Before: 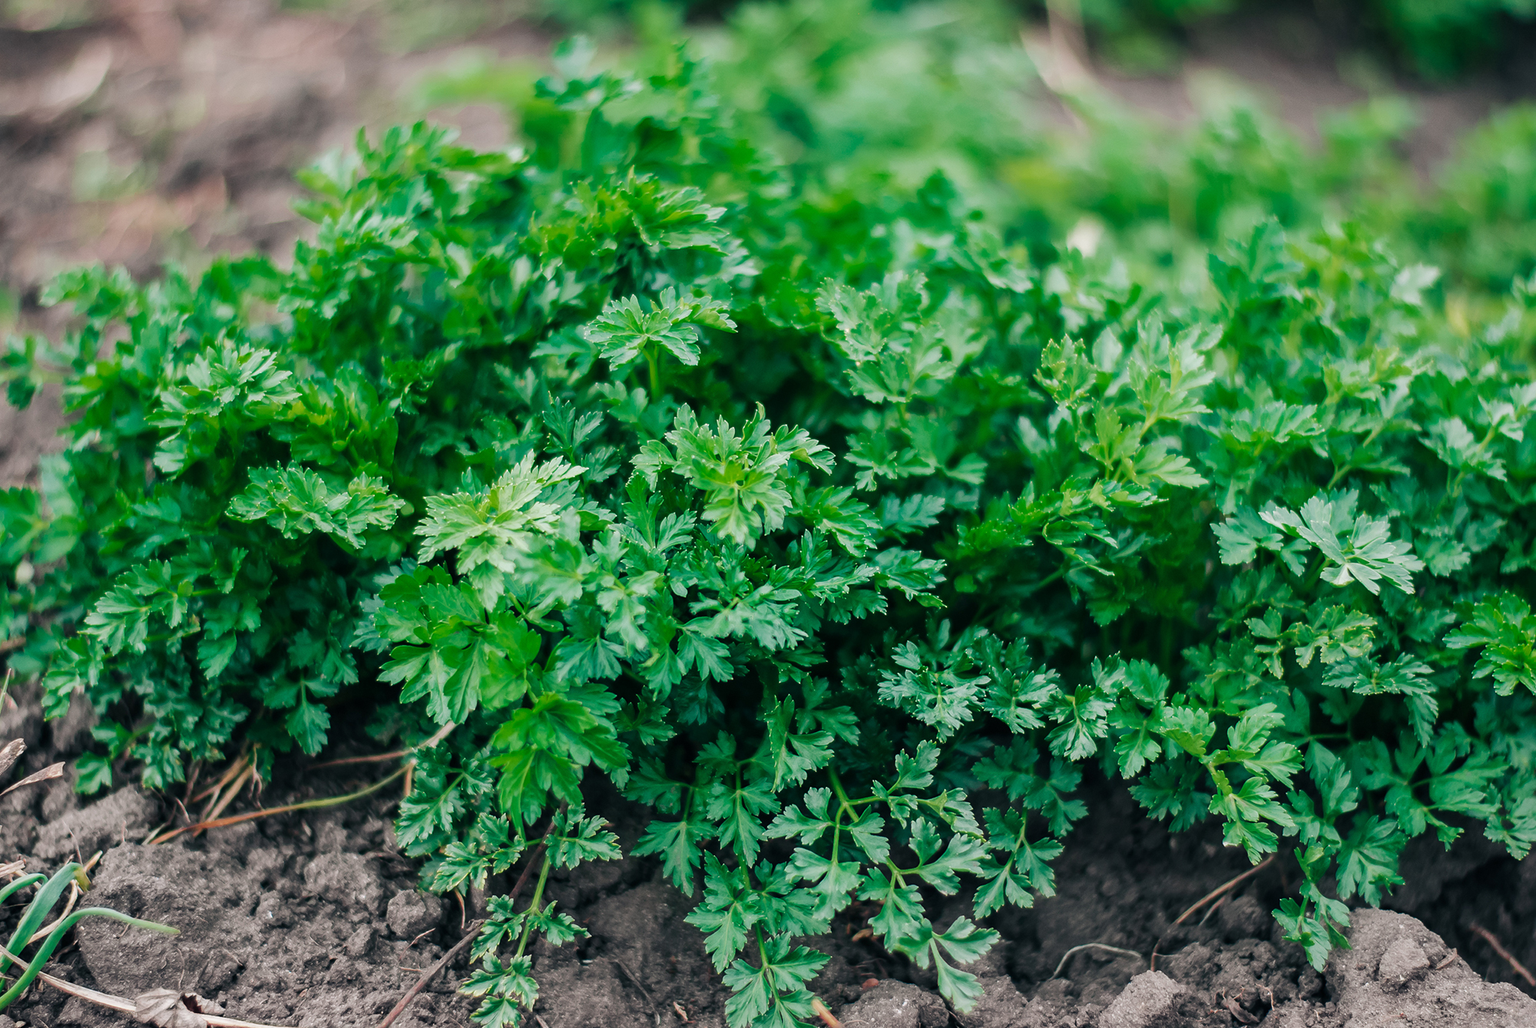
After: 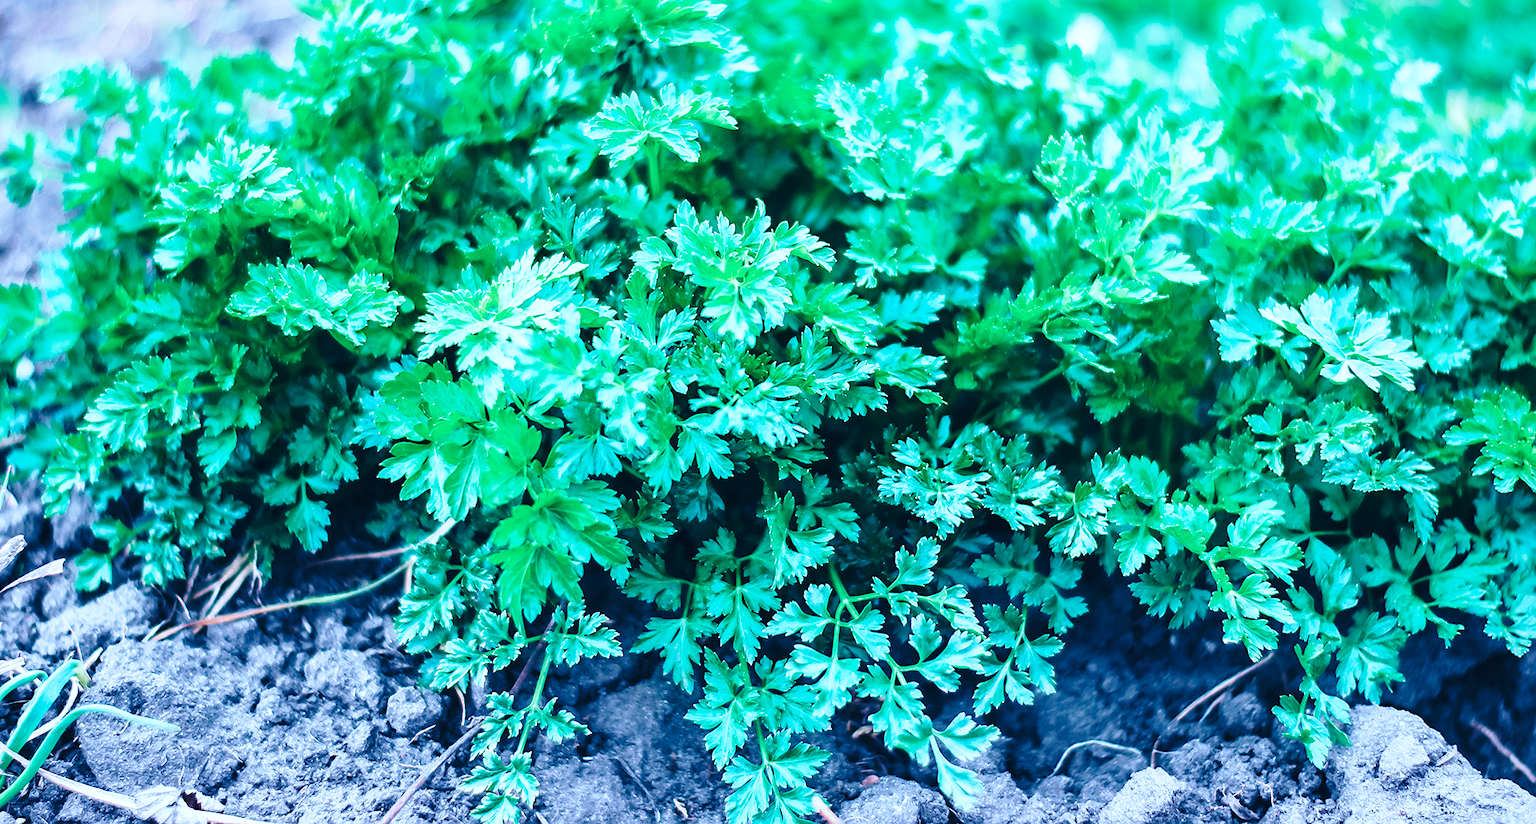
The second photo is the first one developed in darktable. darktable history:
crop and rotate: top 19.828%
color calibration: illuminant as shot in camera, x 0.442, y 0.413, temperature 2920.34 K
sharpen: radius 1.595, amount 0.369, threshold 1.419
base curve: curves: ch0 [(0, 0) (0.028, 0.03) (0.121, 0.232) (0.46, 0.748) (0.859, 0.968) (1, 1)], preserve colors none
exposure: black level correction -0.002, exposure 0.537 EV, compensate highlight preservation false
